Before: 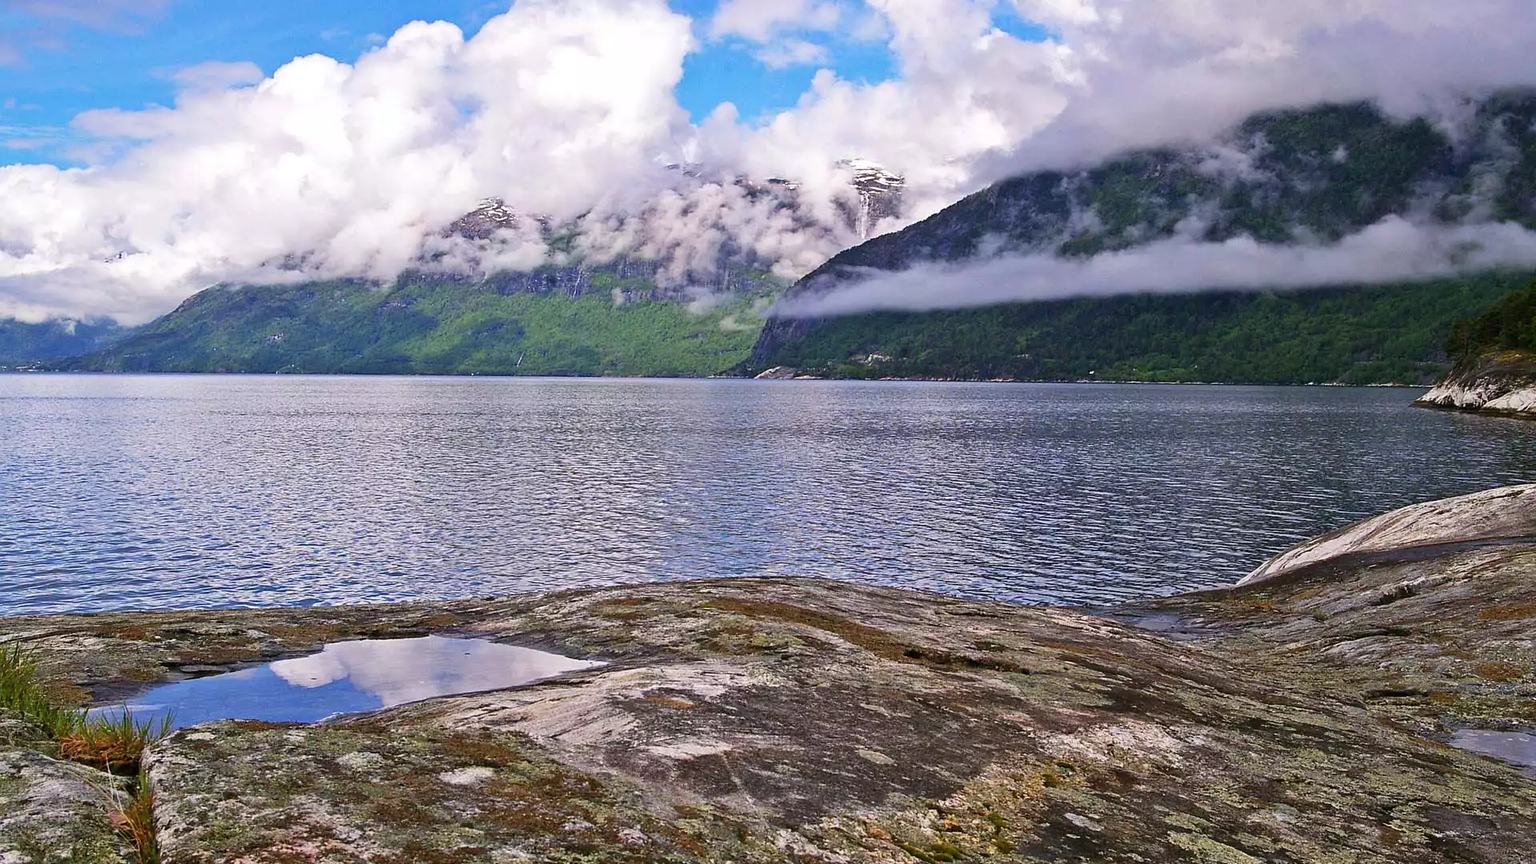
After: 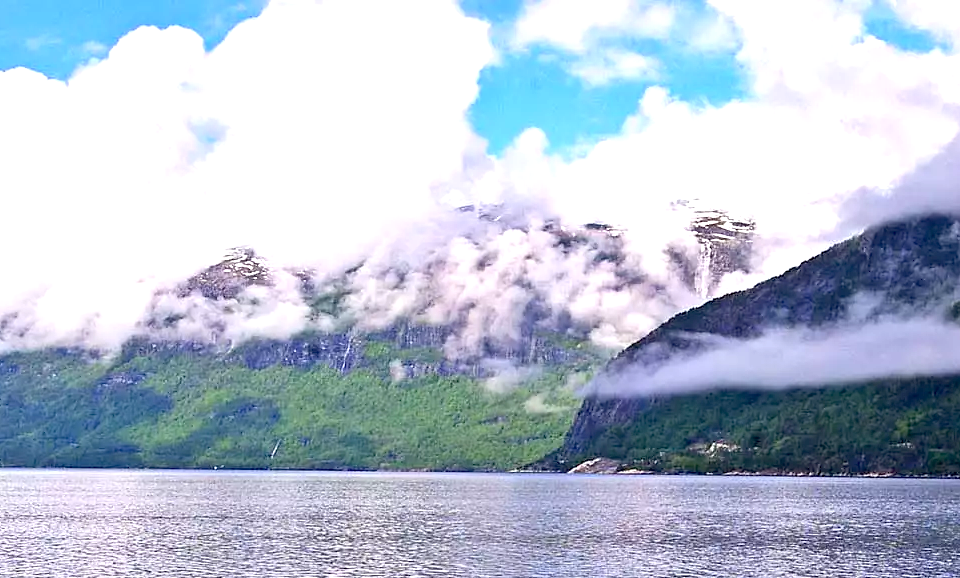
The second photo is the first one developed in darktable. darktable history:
crop: left 19.556%, right 30.401%, bottom 46.458%
exposure: black level correction 0.012, exposure 0.7 EV, compensate exposure bias true, compensate highlight preservation false
